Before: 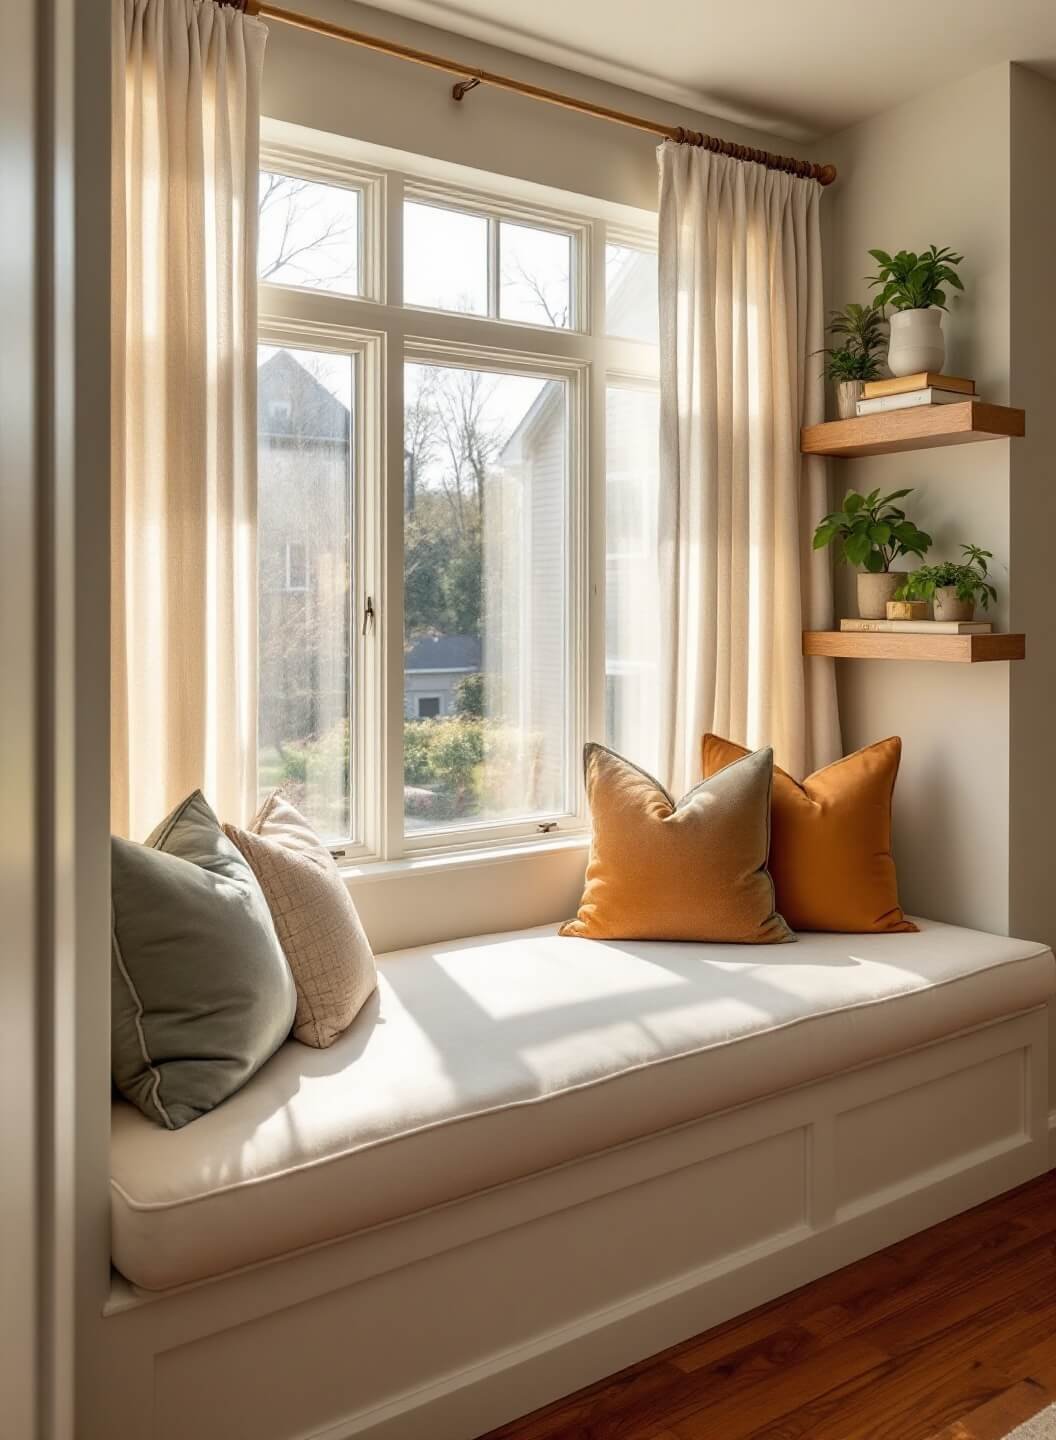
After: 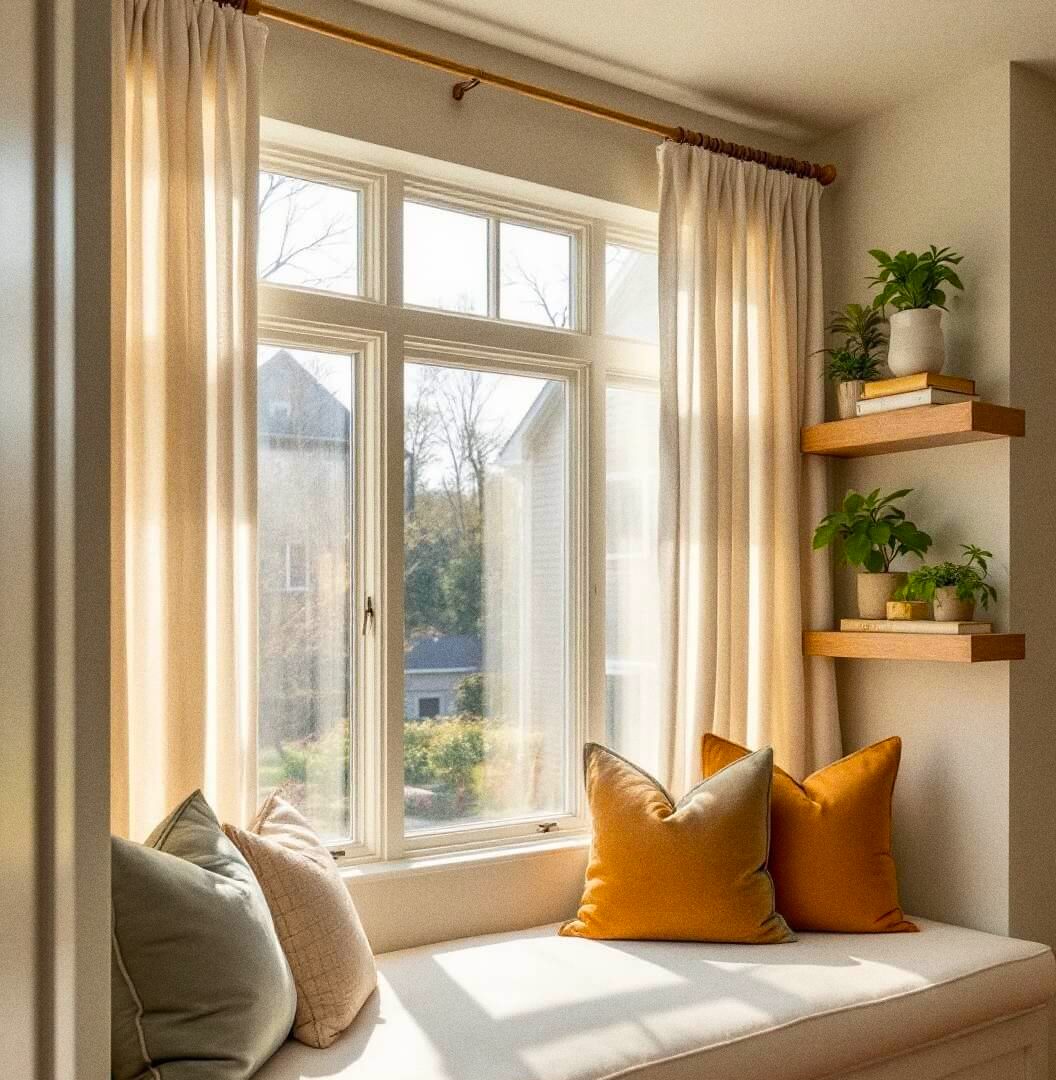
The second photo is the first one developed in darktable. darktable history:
crop: bottom 24.967%
color balance rgb: perceptual saturation grading › global saturation 20%, global vibrance 20%
grain: on, module defaults
